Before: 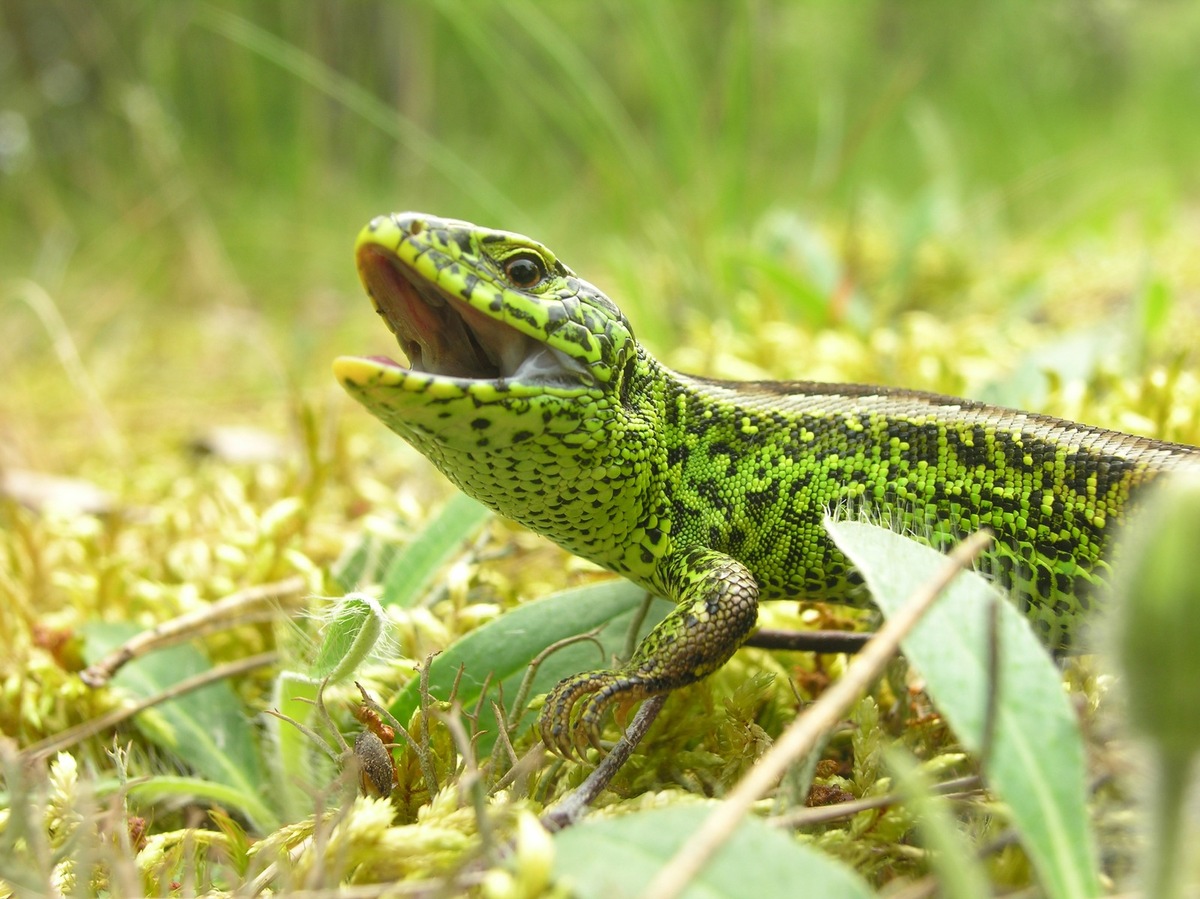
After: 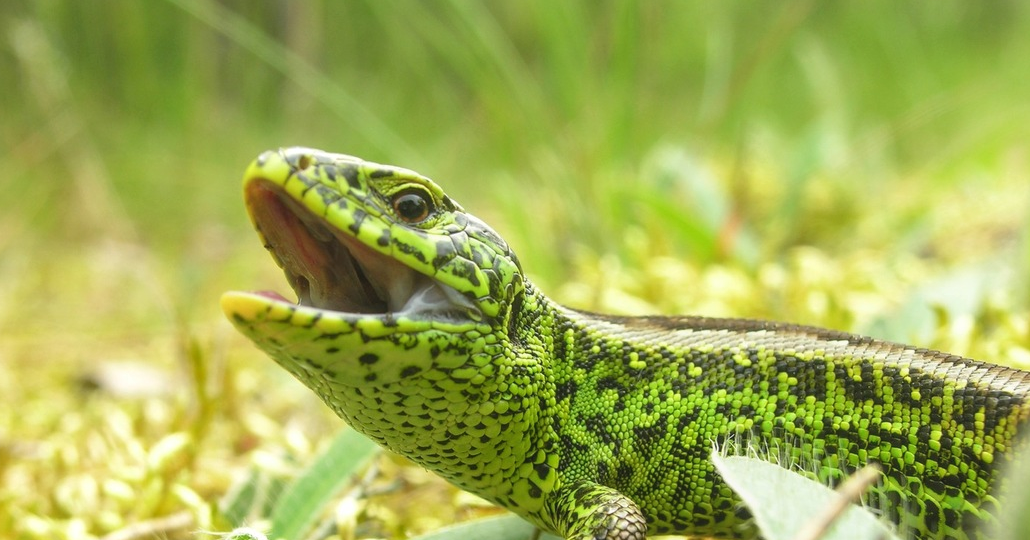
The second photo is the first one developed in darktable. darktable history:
crop and rotate: left 9.363%, top 7.242%, right 4.796%, bottom 32.669%
local contrast: detail 109%
